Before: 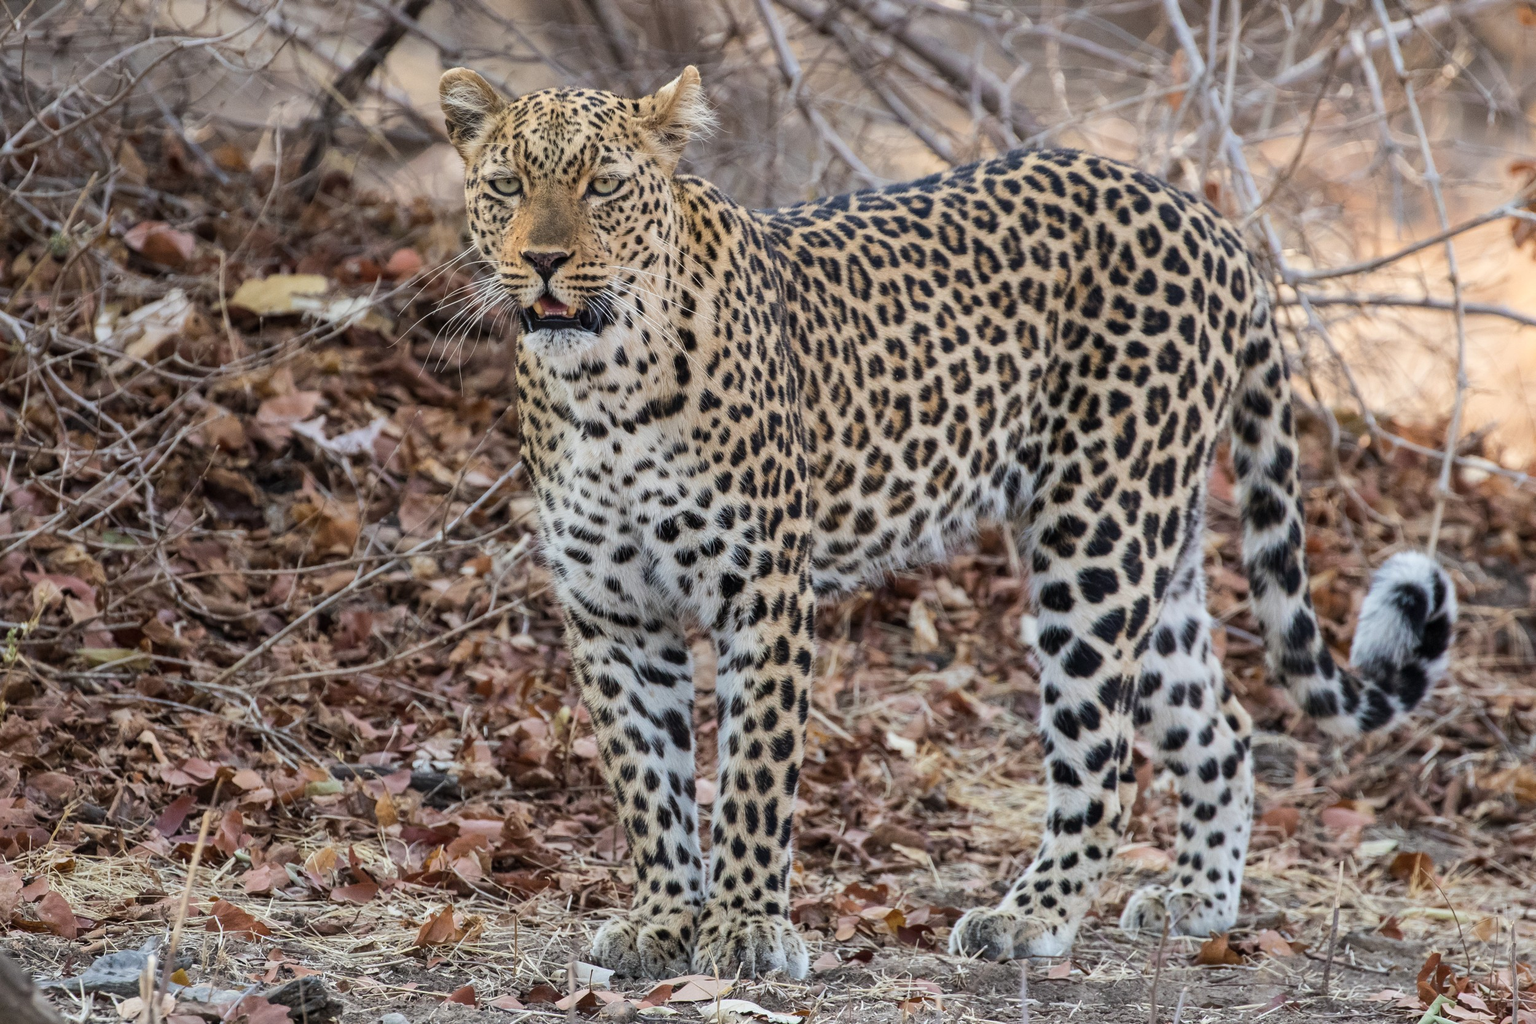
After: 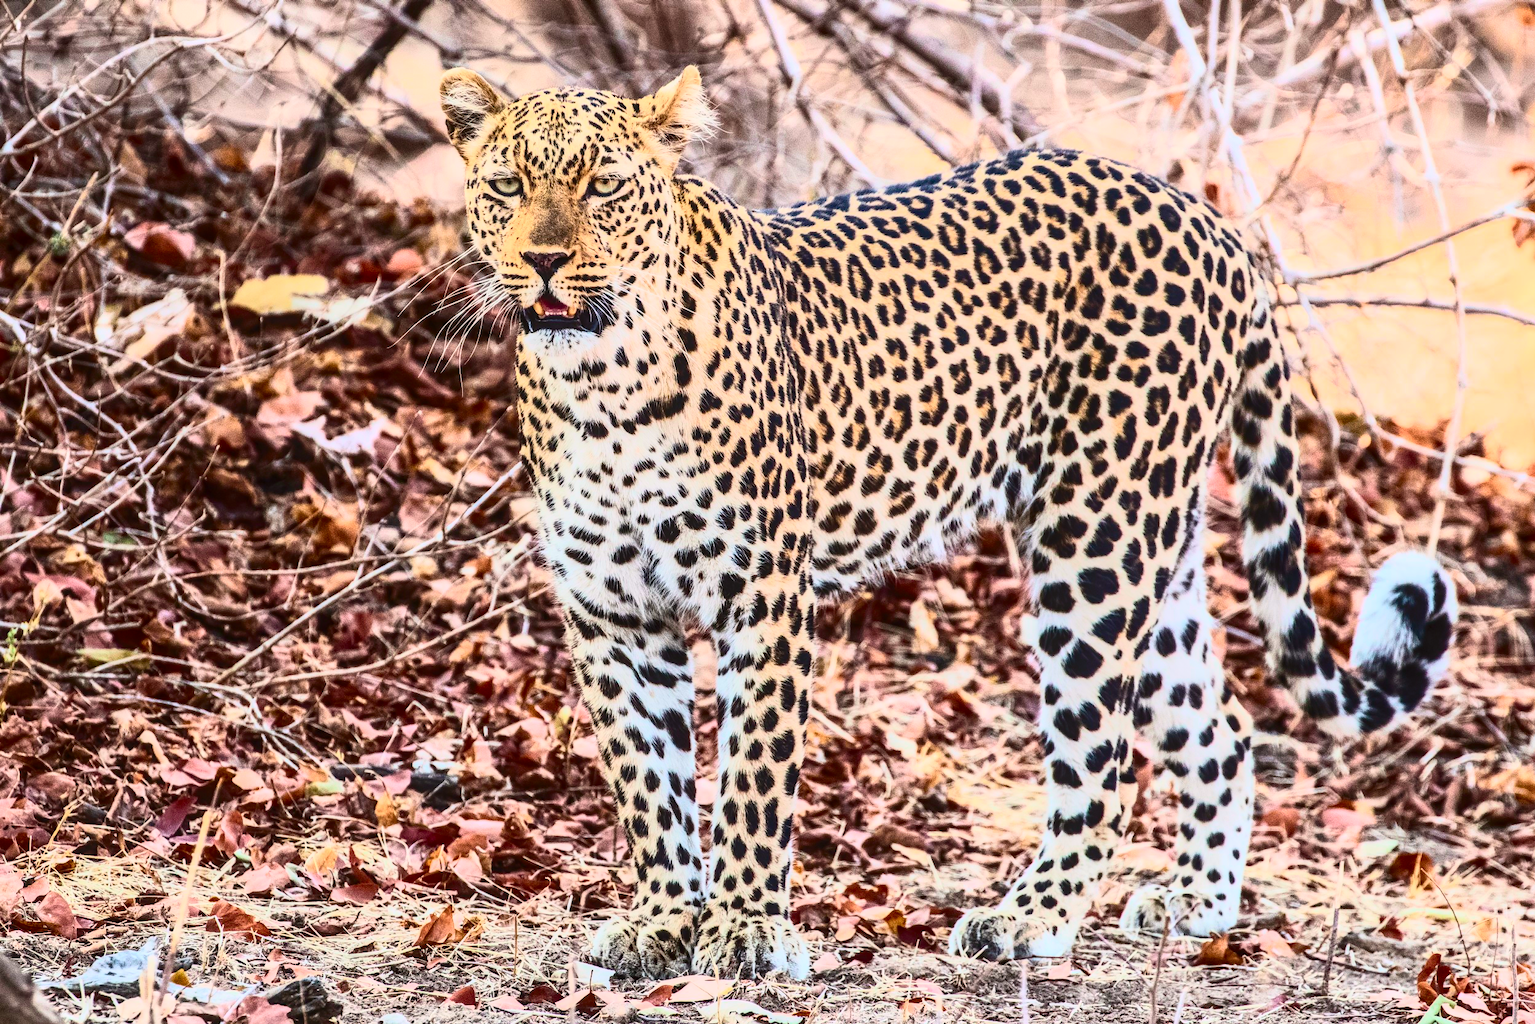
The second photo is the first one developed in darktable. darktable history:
local contrast: on, module defaults
contrast brightness saturation: contrast 0.819, brightness 0.586, saturation 0.587
tone curve: curves: ch0 [(0, 0.013) (0.175, 0.11) (0.337, 0.304) (0.498, 0.485) (0.78, 0.742) (0.993, 0.954)]; ch1 [(0, 0) (0.294, 0.184) (0.359, 0.34) (0.362, 0.35) (0.43, 0.41) (0.469, 0.463) (0.495, 0.502) (0.54, 0.563) (0.612, 0.641) (1, 1)]; ch2 [(0, 0) (0.44, 0.437) (0.495, 0.502) (0.524, 0.534) (0.557, 0.56) (0.634, 0.654) (0.728, 0.722) (1, 1)], color space Lab, independent channels, preserve colors none
